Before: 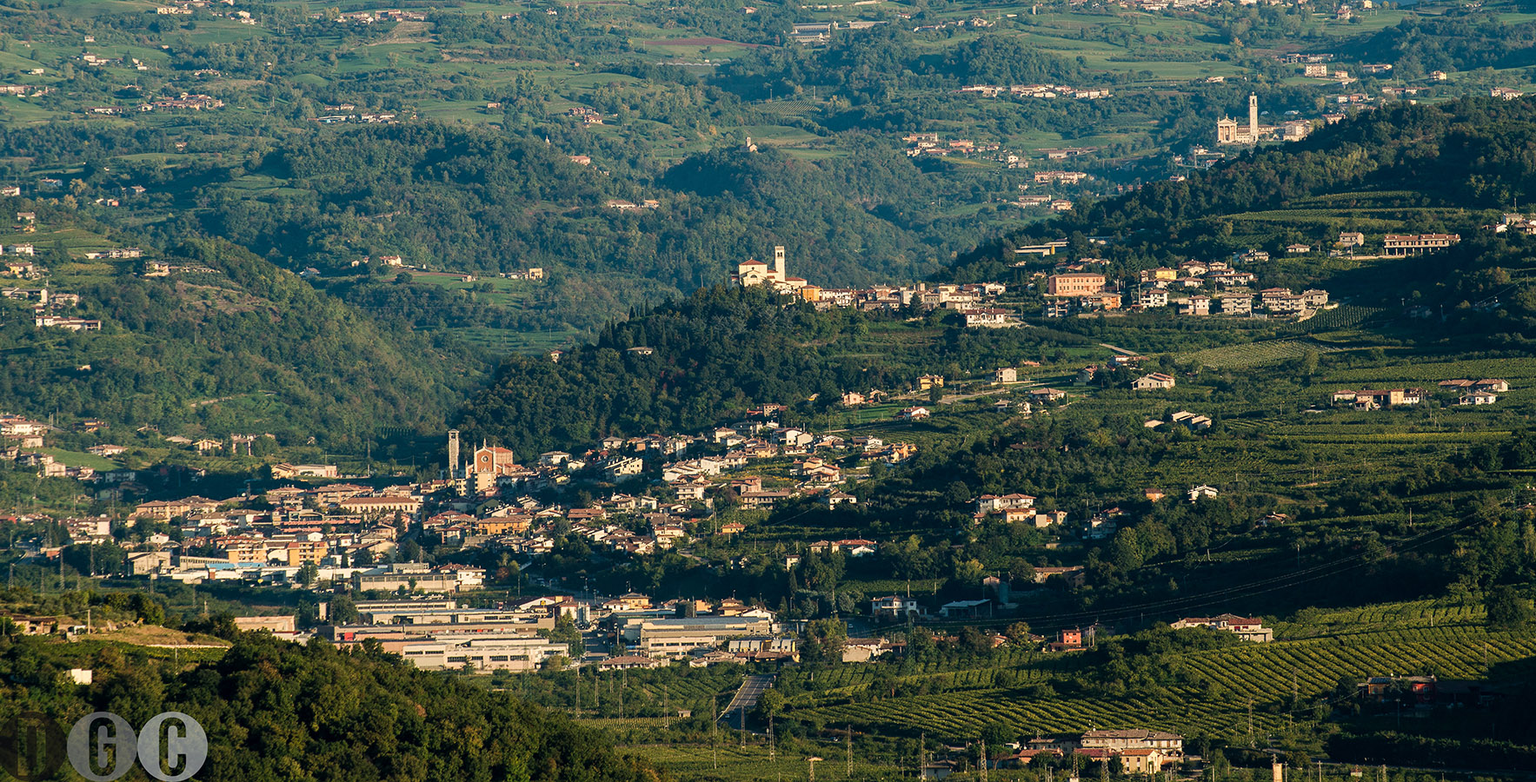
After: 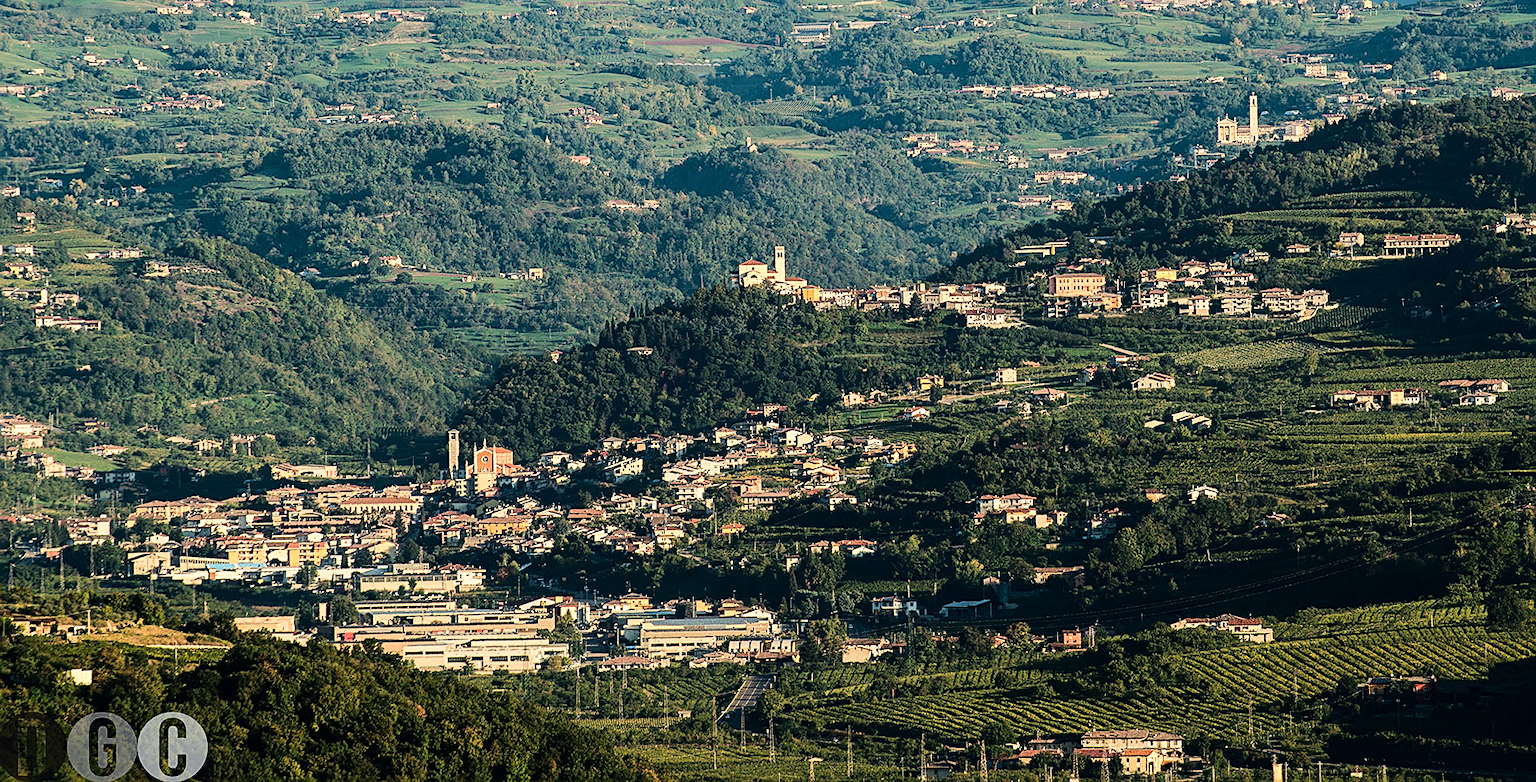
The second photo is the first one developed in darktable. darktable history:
base curve: curves: ch0 [(0, 0) (0.036, 0.025) (0.121, 0.166) (0.206, 0.329) (0.605, 0.79) (1, 1)]
sharpen: on, module defaults
